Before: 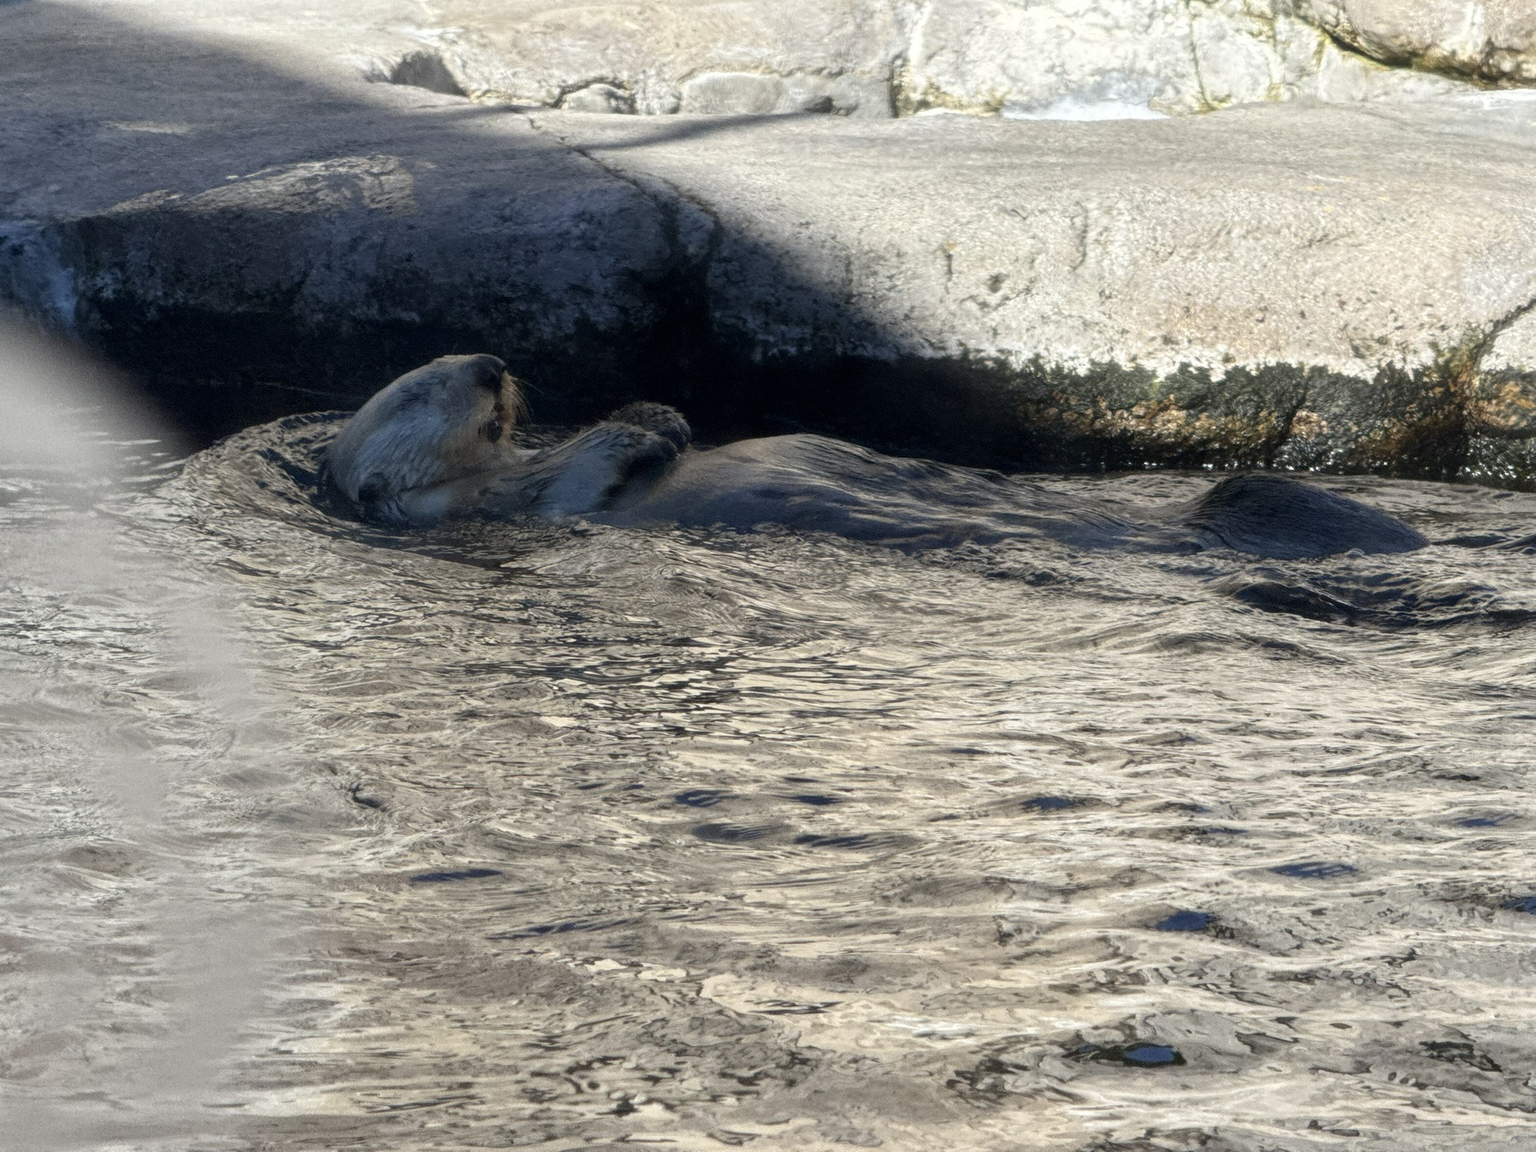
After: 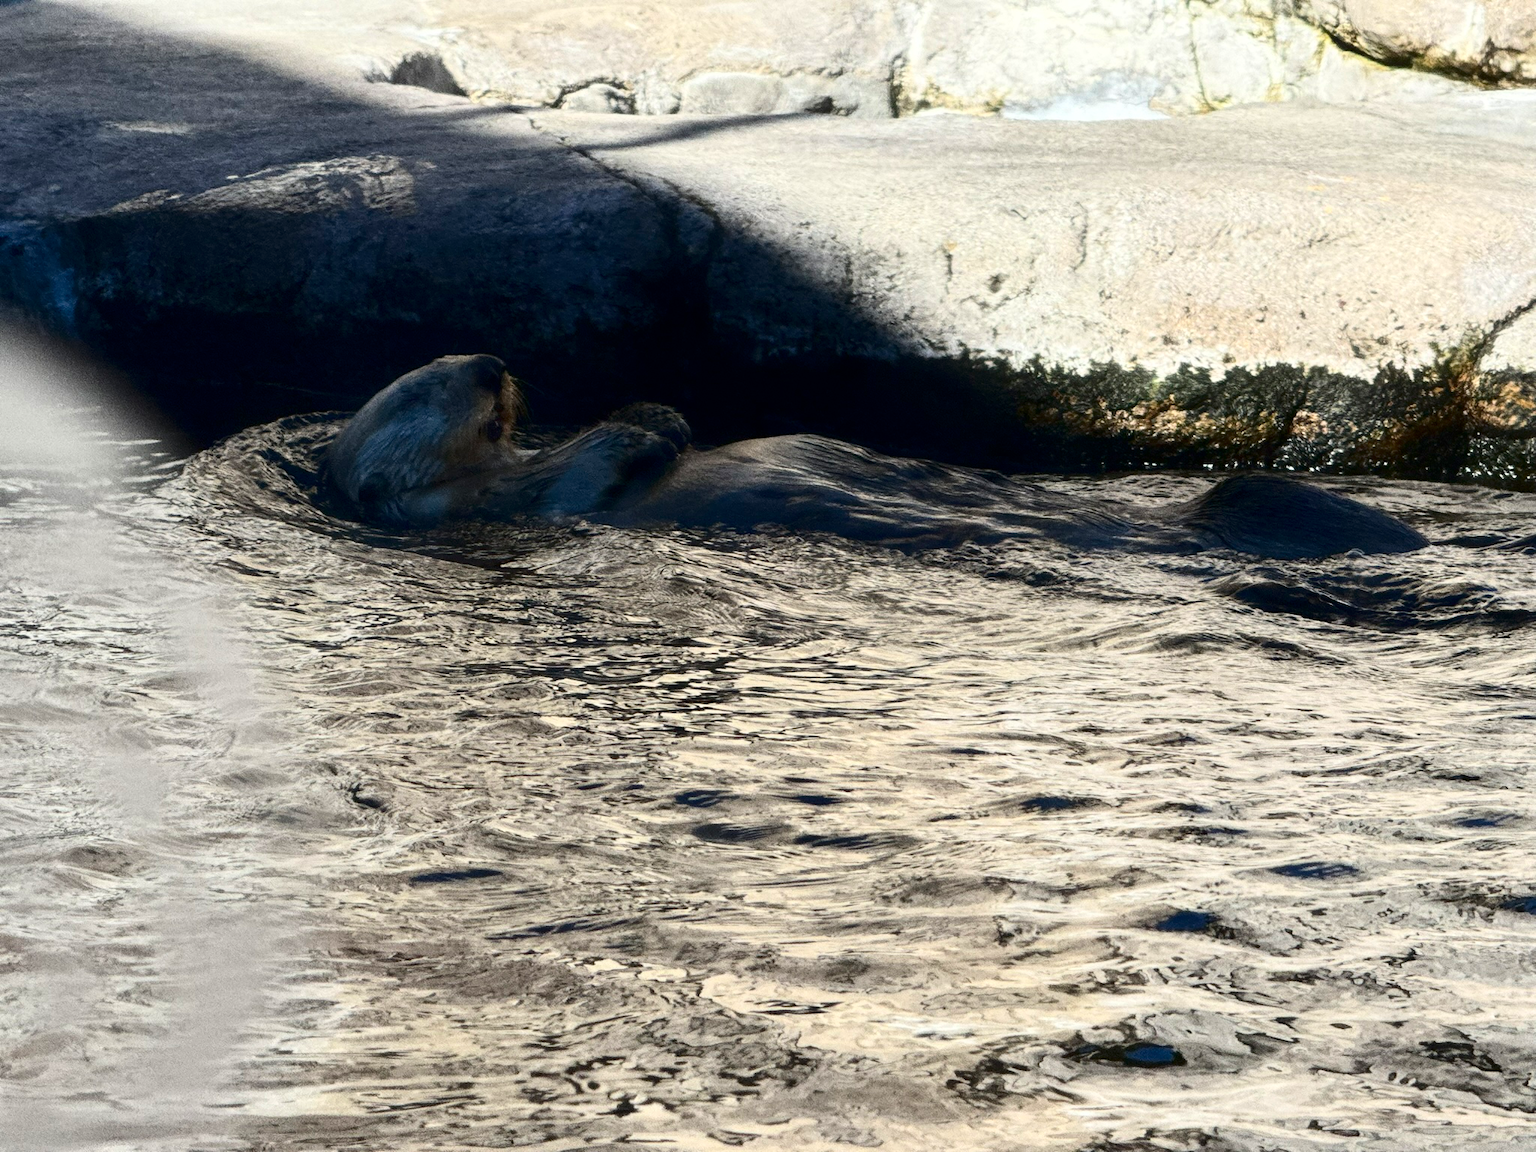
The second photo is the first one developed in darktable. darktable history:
contrast brightness saturation: contrast 0.31, brightness -0.067, saturation 0.173
